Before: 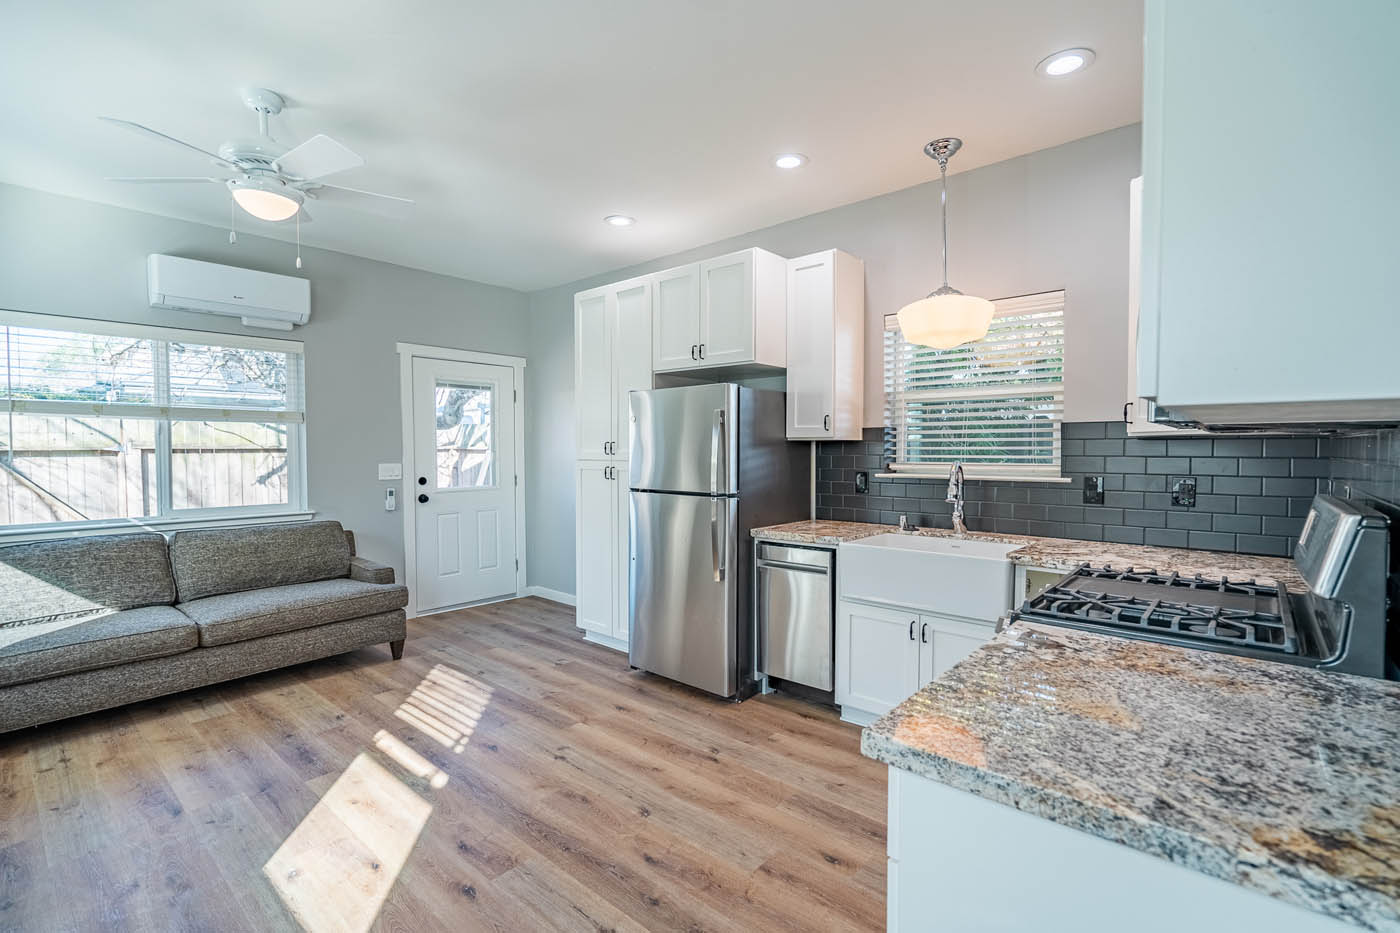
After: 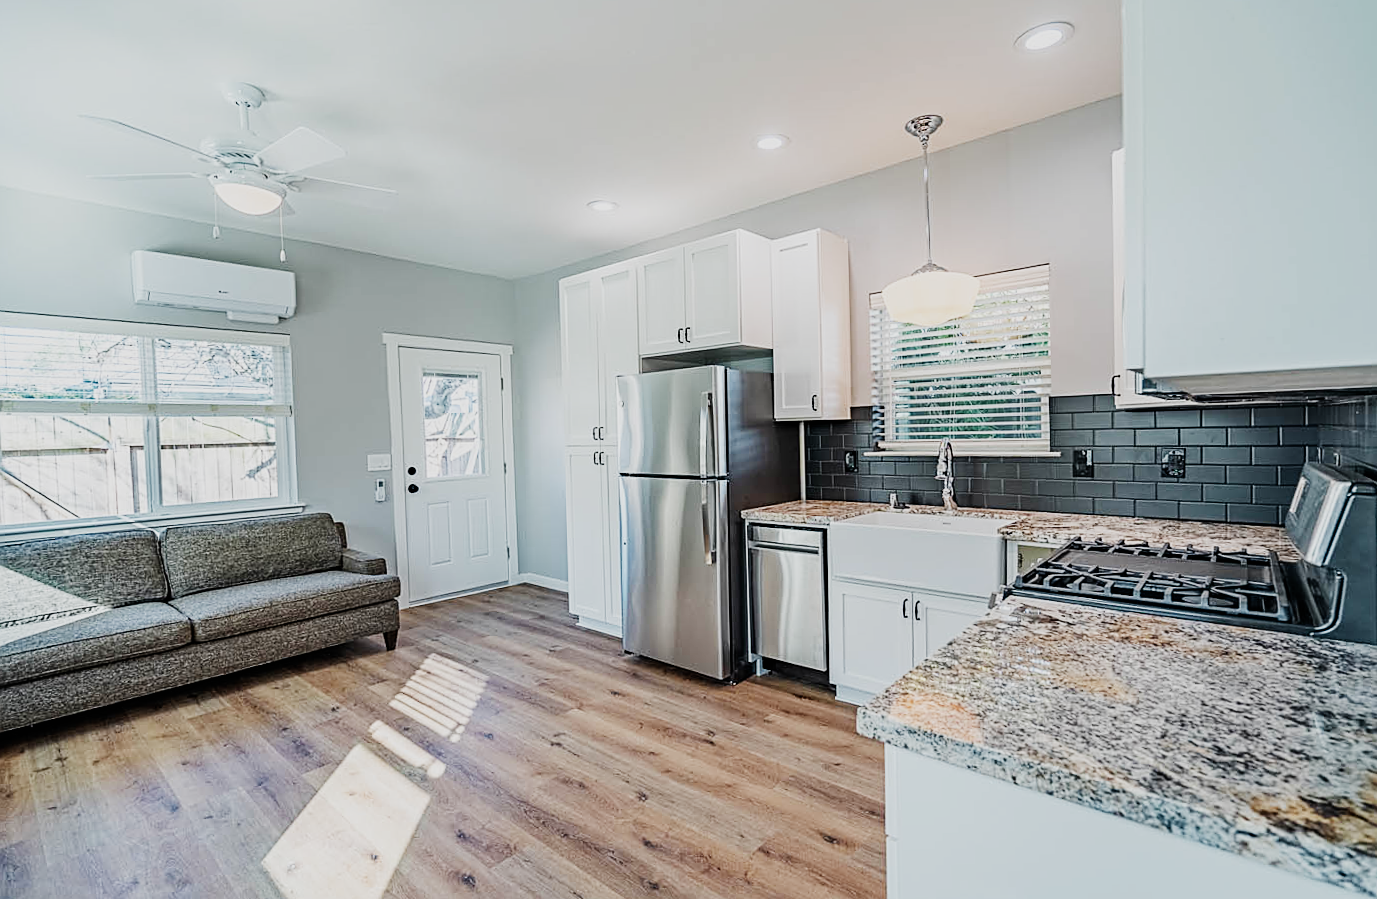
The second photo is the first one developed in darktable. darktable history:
sigmoid: contrast 1.7, skew -0.2, preserve hue 0%, red attenuation 0.1, red rotation 0.035, green attenuation 0.1, green rotation -0.017, blue attenuation 0.15, blue rotation -0.052, base primaries Rec2020
sharpen: on, module defaults
rotate and perspective: rotation -1.42°, crop left 0.016, crop right 0.984, crop top 0.035, crop bottom 0.965
